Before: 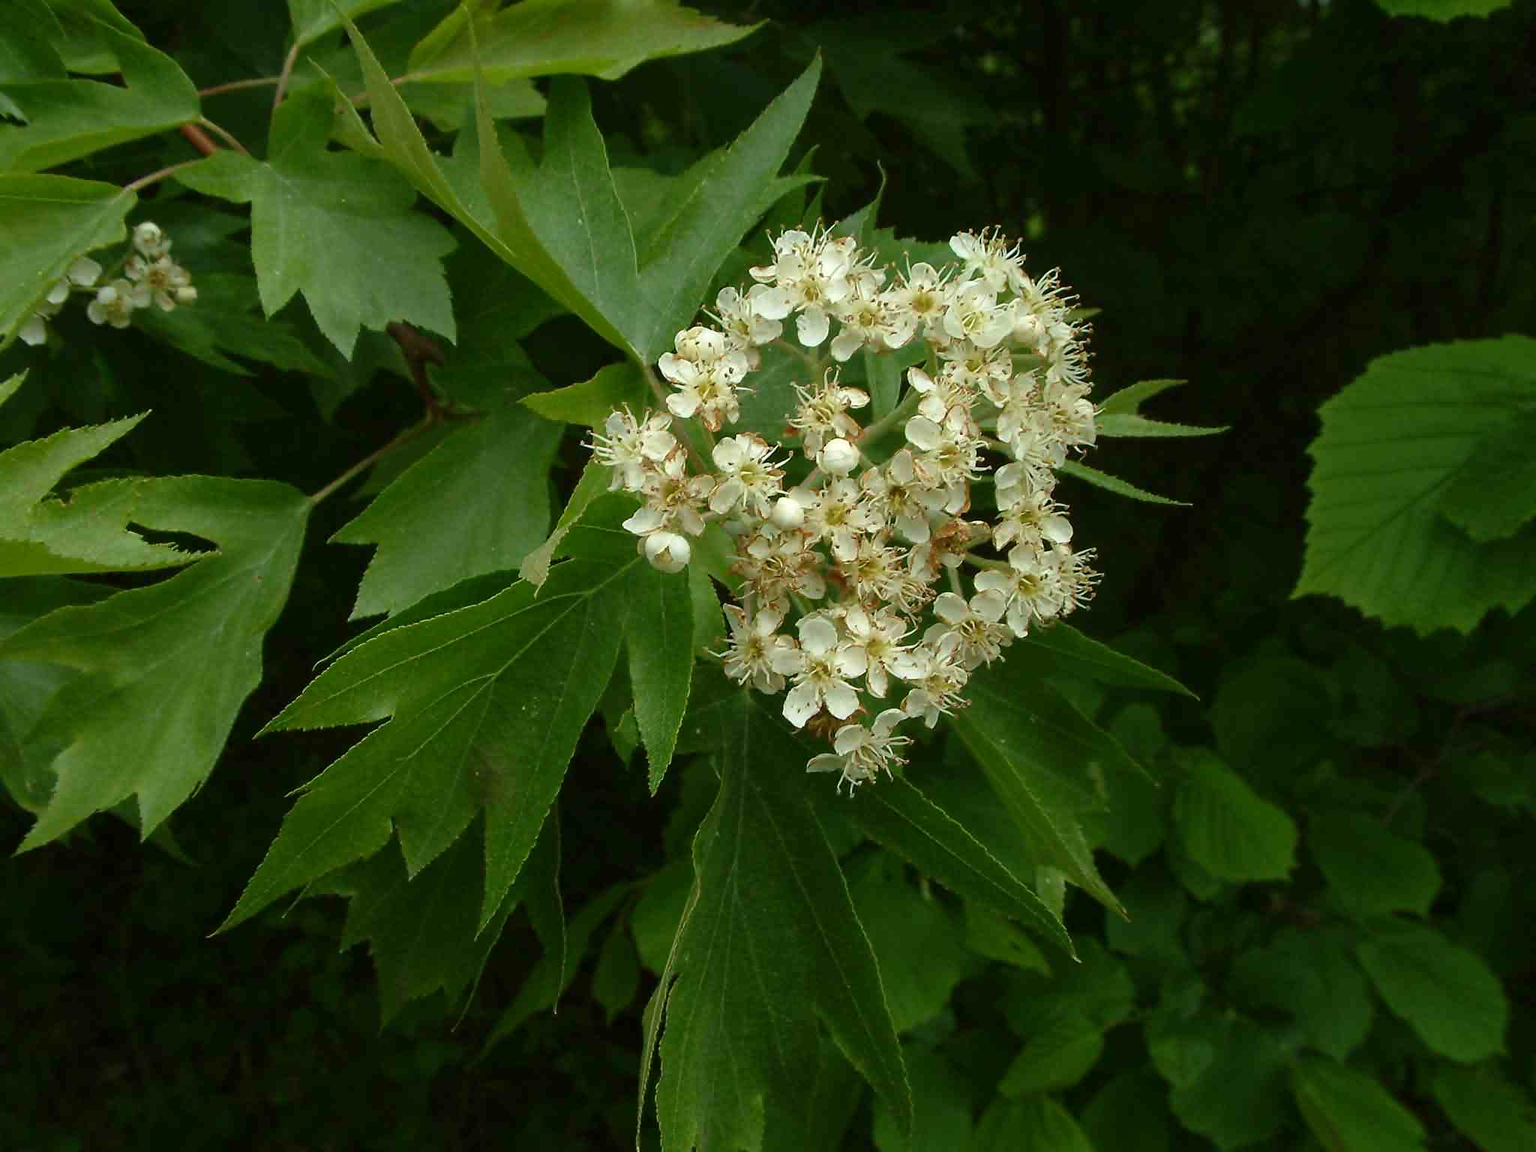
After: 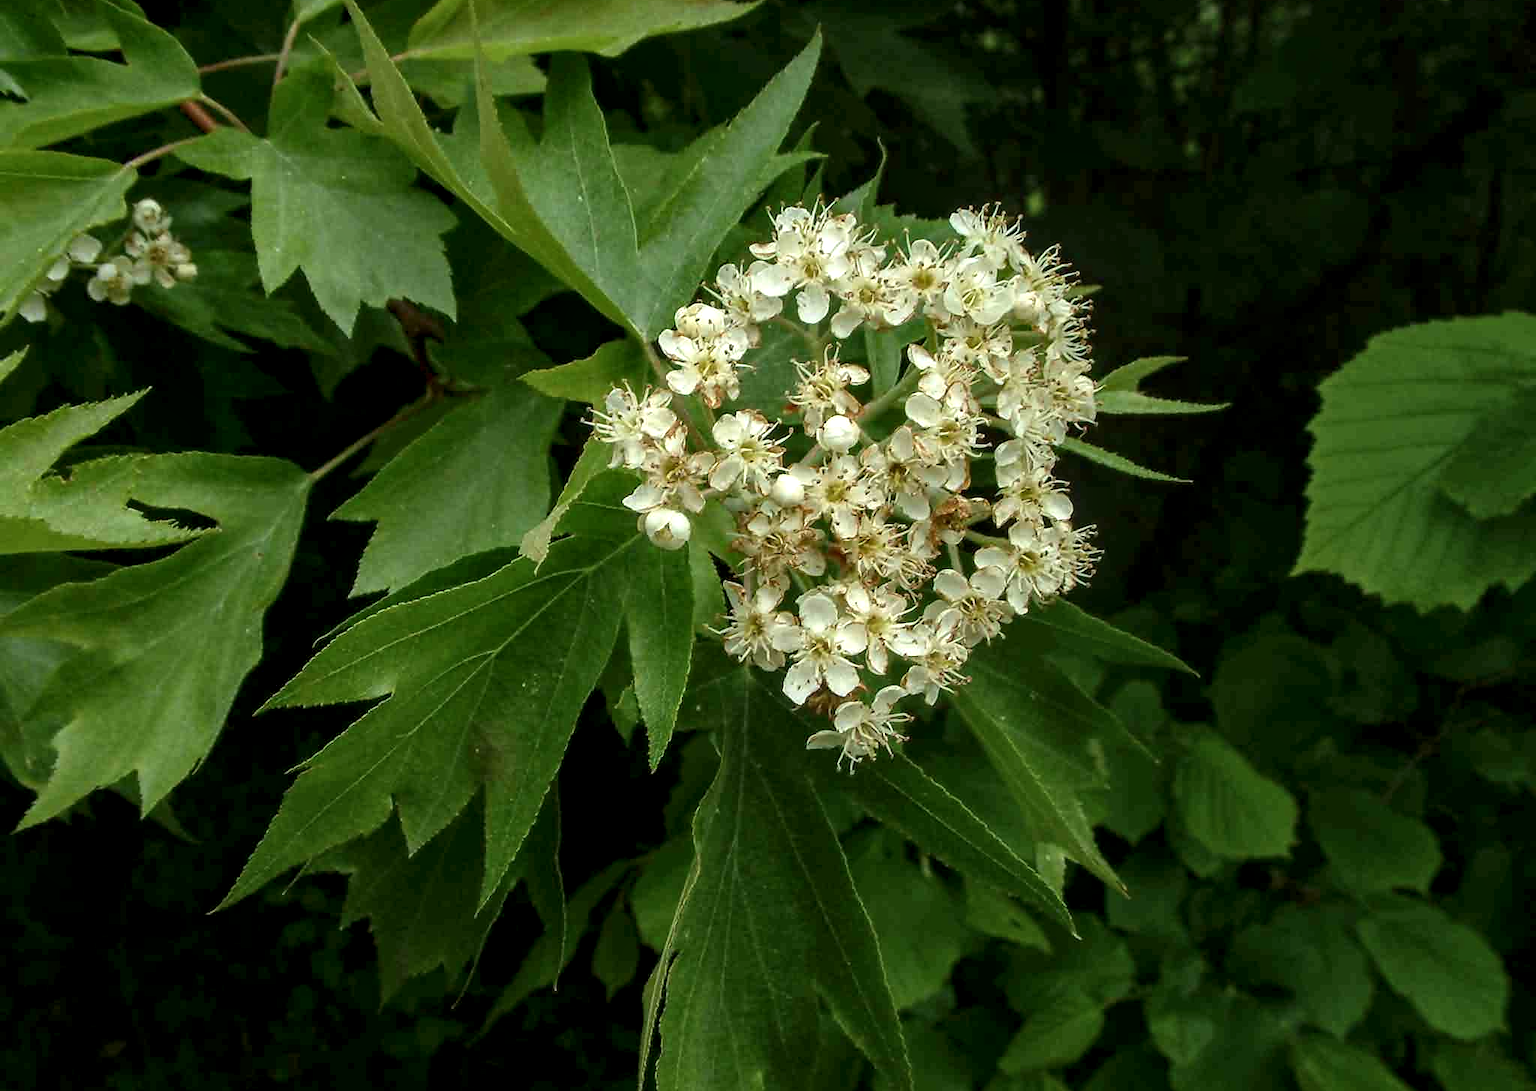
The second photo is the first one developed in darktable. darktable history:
crop and rotate: top 2.05%, bottom 3.187%
local contrast: detail 150%
